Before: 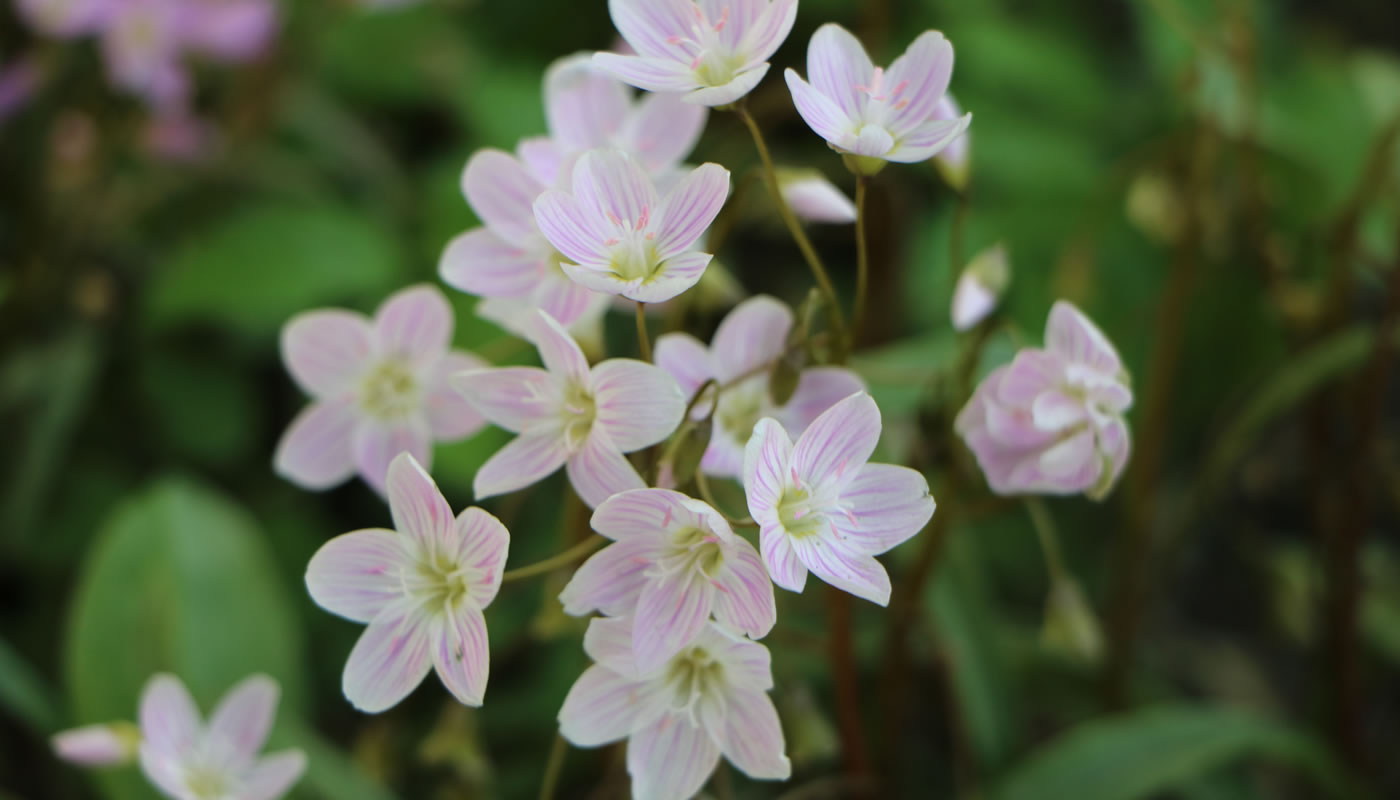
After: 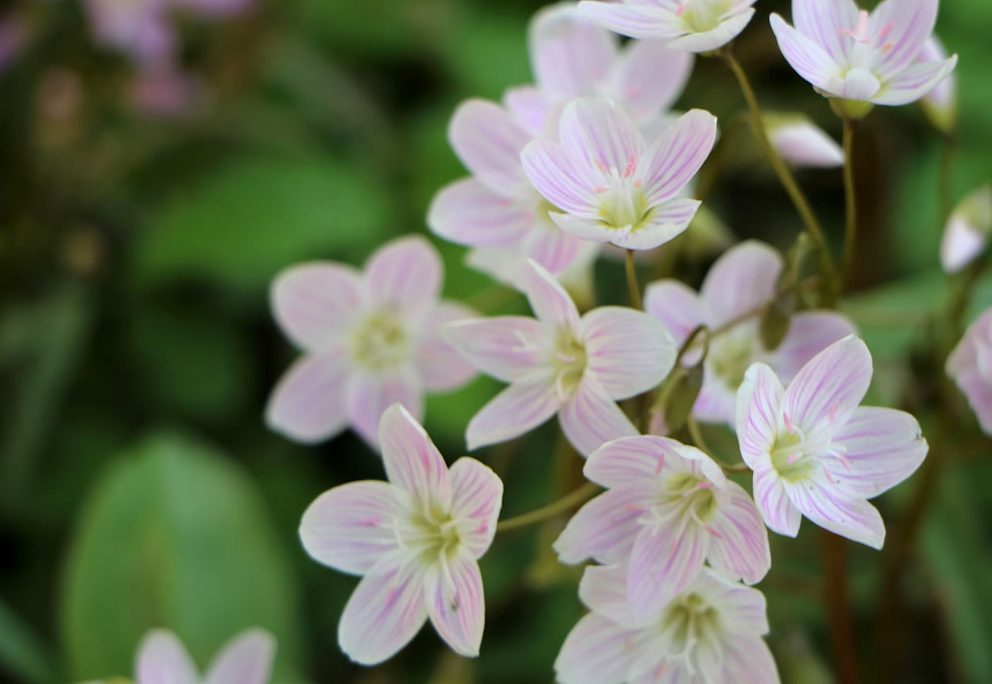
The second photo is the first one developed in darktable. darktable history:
exposure: black level correction 0.002, exposure 0.15 EV, compensate highlight preservation false
crop: top 5.803%, right 27.864%, bottom 5.804%
rotate and perspective: rotation -1°, crop left 0.011, crop right 0.989, crop top 0.025, crop bottom 0.975
